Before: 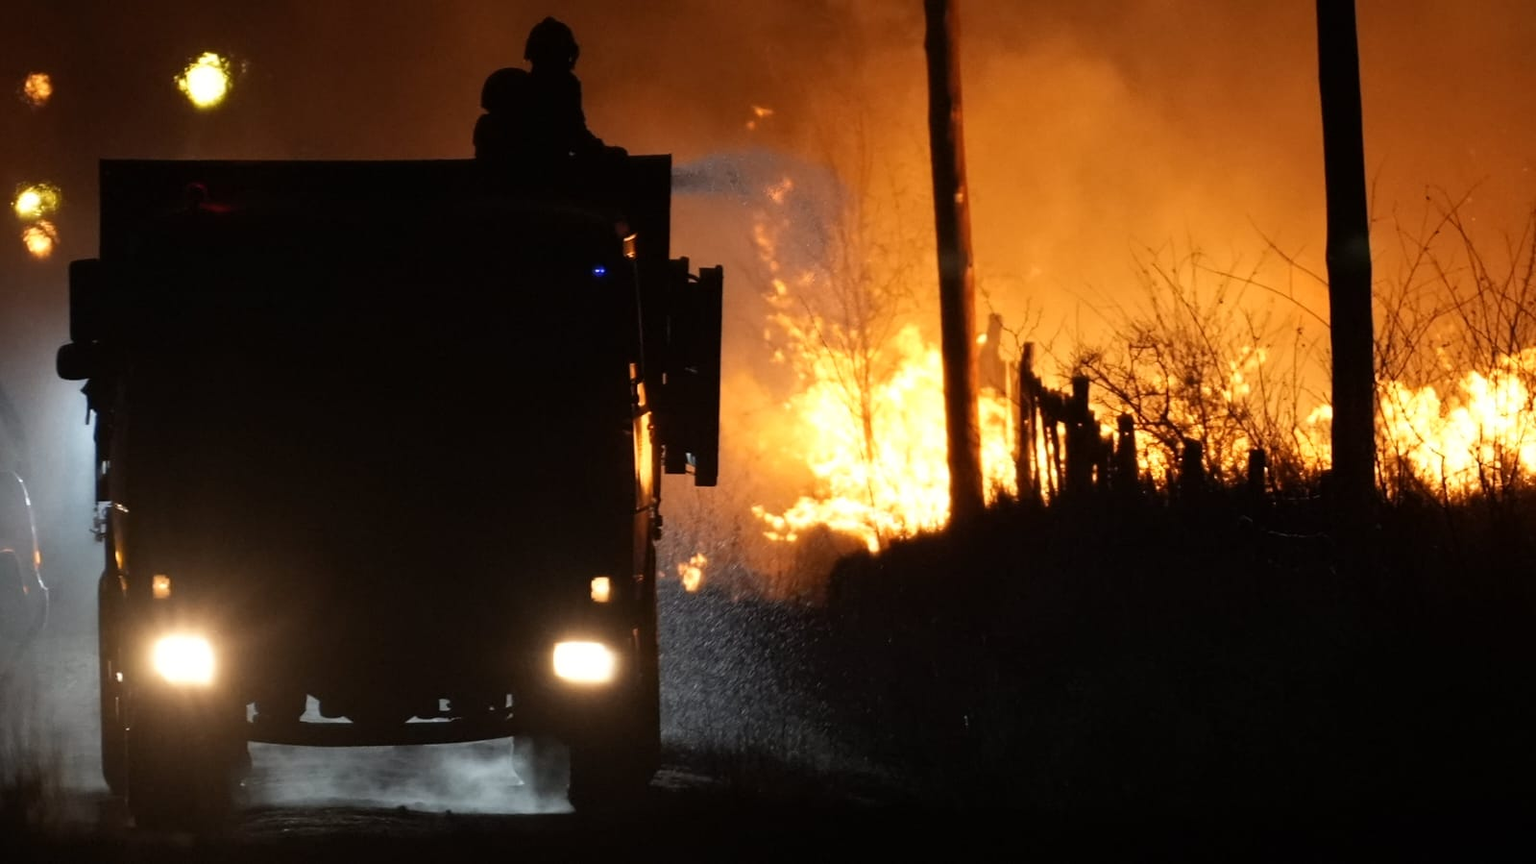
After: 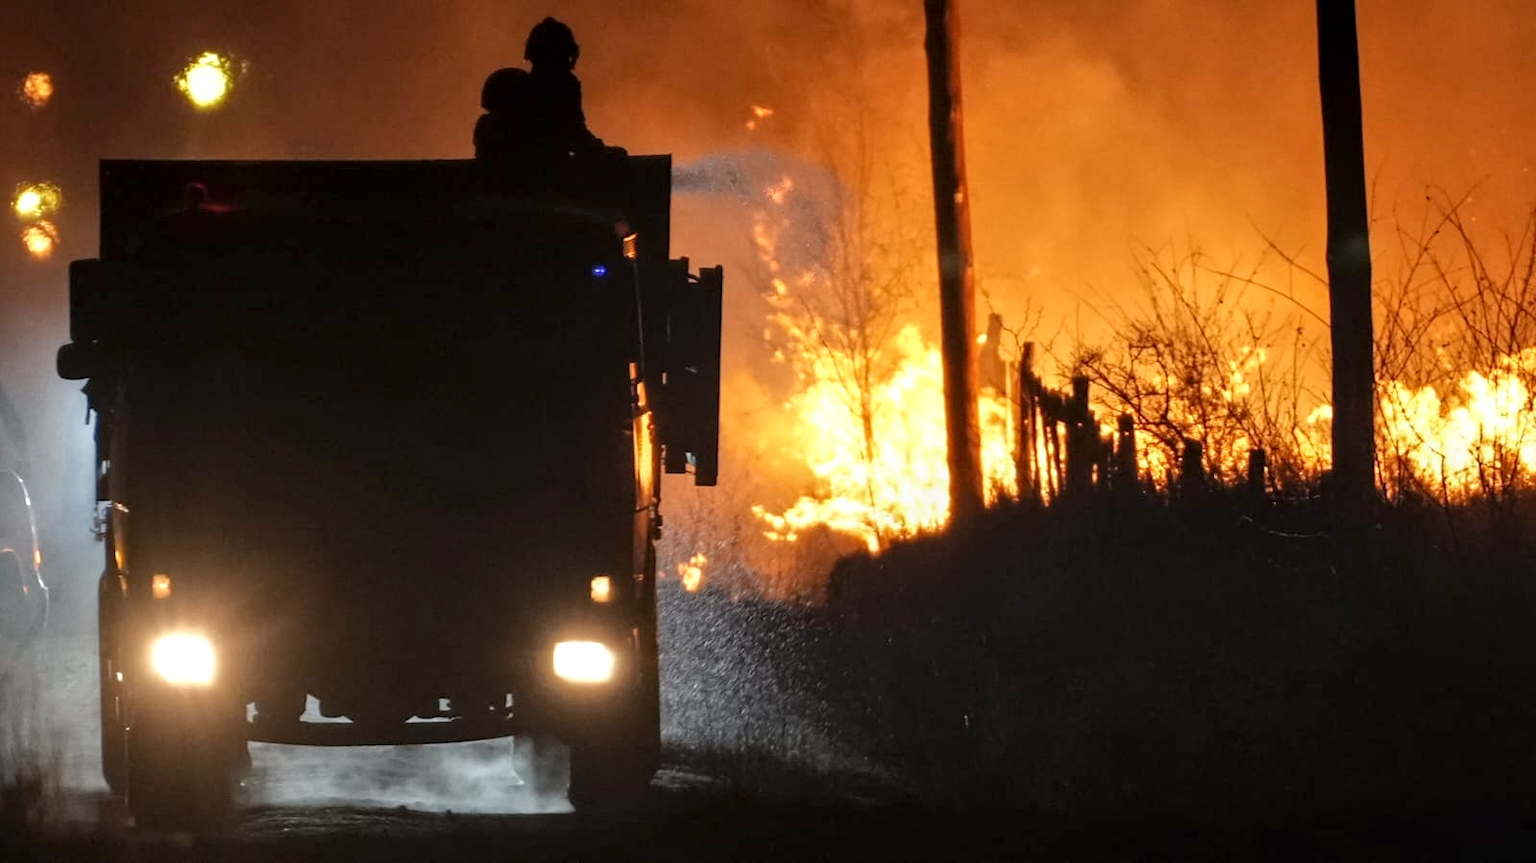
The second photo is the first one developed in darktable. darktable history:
tone equalizer: -8 EV -0.002 EV, -7 EV 0.005 EV, -6 EV -0.008 EV, -5 EV 0.007 EV, -4 EV -0.042 EV, -3 EV -0.233 EV, -2 EV -0.662 EV, -1 EV -0.983 EV, +0 EV -0.969 EV, smoothing diameter 2%, edges refinement/feathering 20, mask exposure compensation -1.57 EV, filter diffusion 5
exposure: black level correction 0, exposure 1.1 EV, compensate highlight preservation false
local contrast: on, module defaults
